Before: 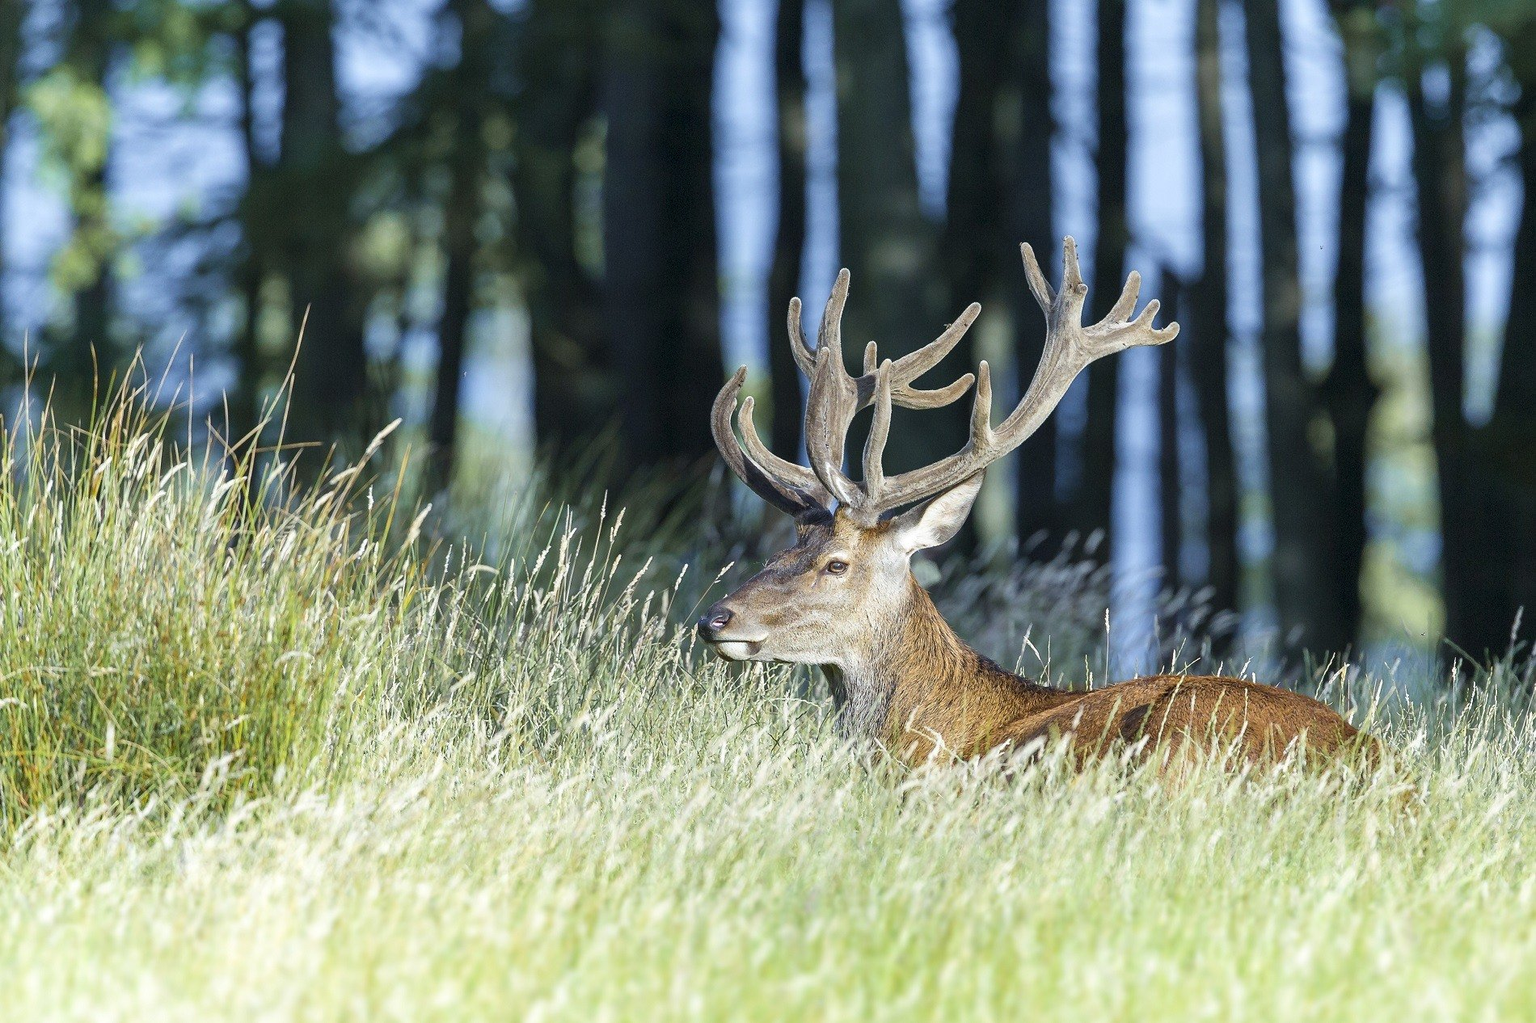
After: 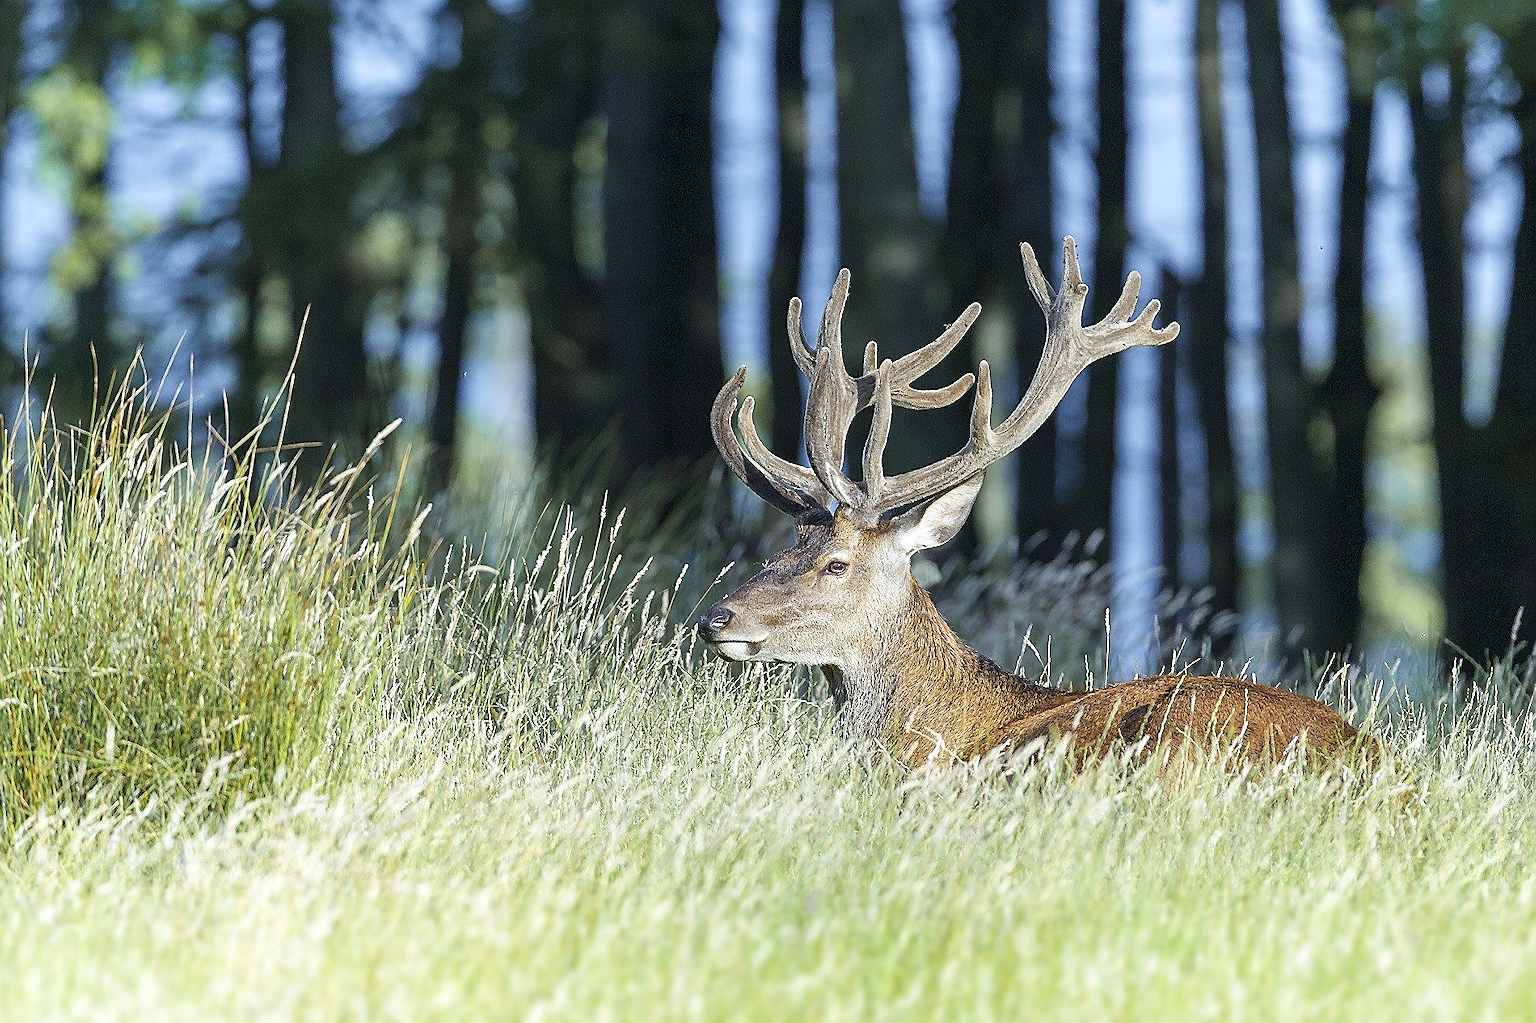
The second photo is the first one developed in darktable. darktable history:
color balance: mode lift, gamma, gain (sRGB)
sharpen: radius 1.4, amount 1.25, threshold 0.7
